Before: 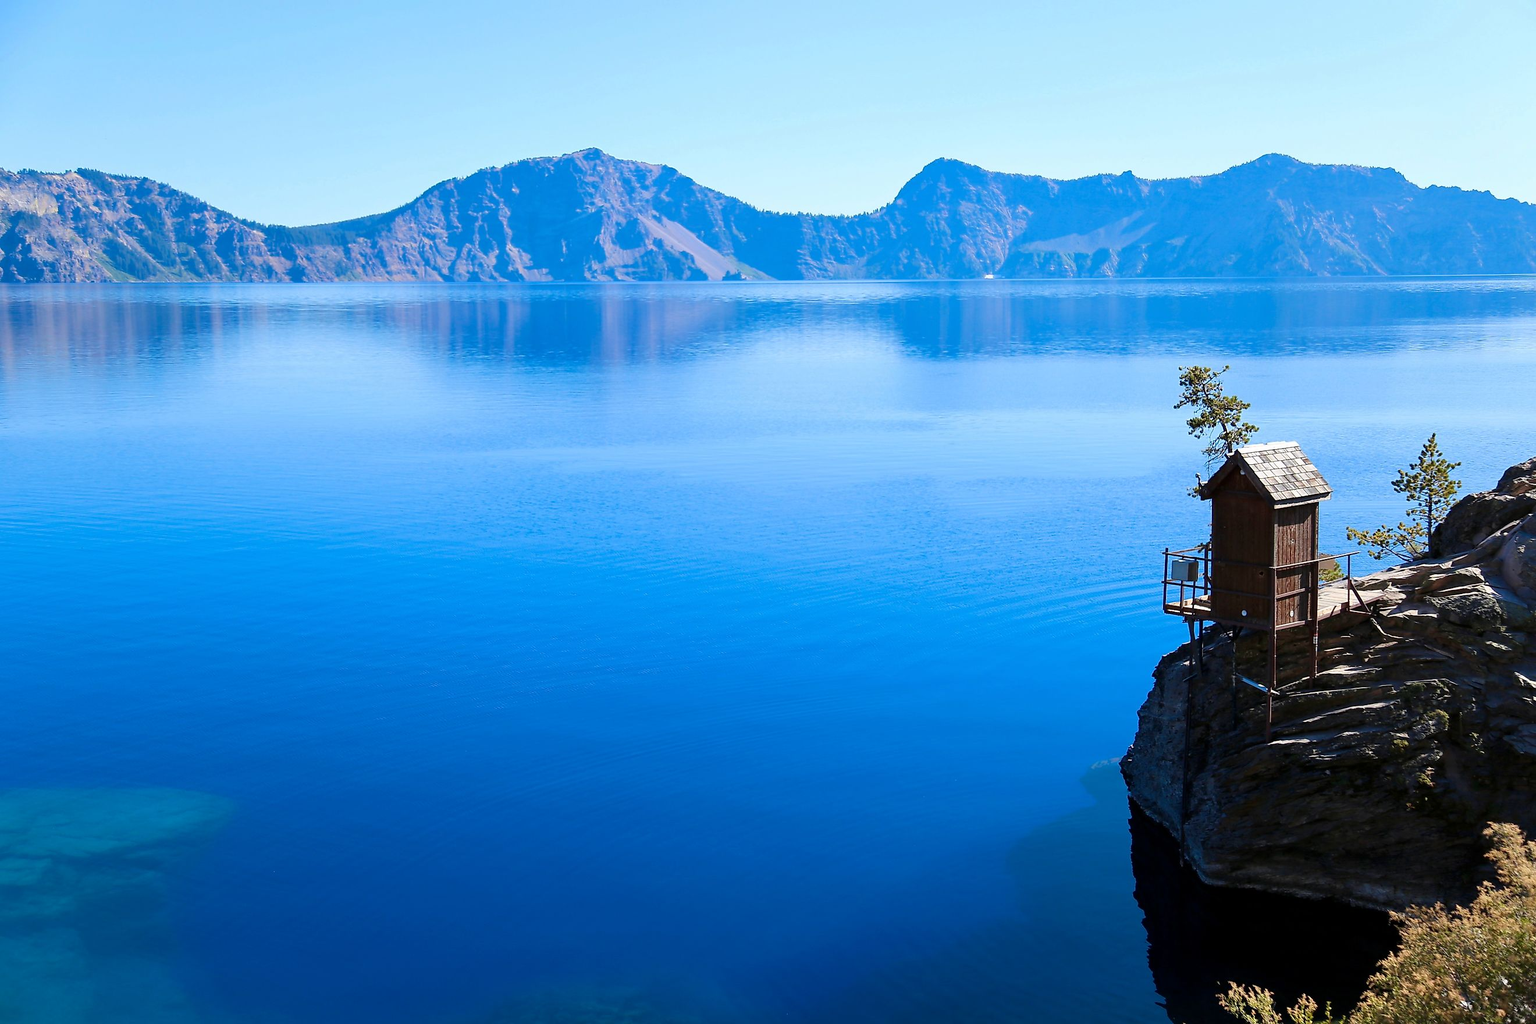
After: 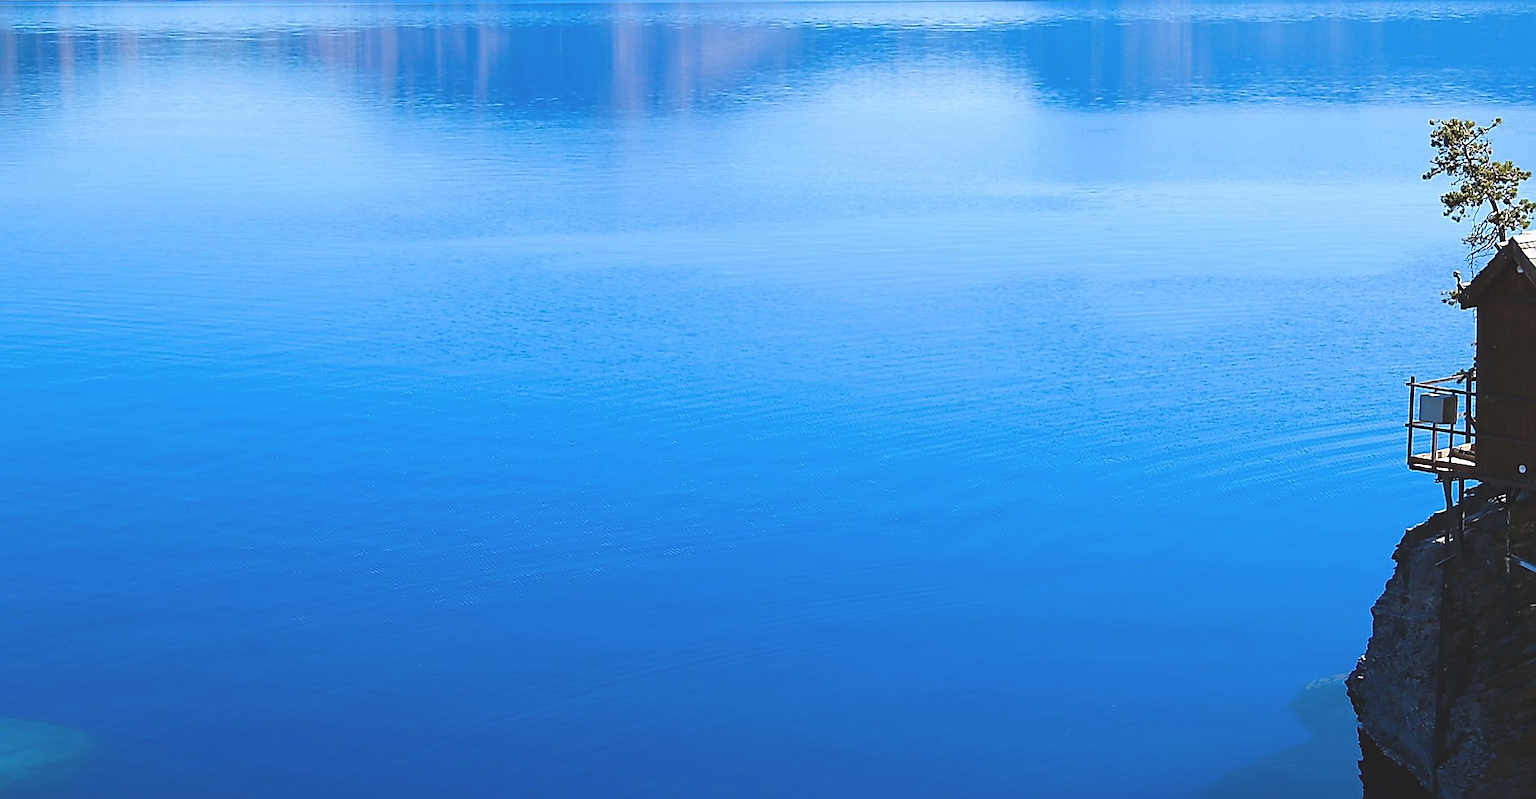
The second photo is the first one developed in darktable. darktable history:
sharpen: on, module defaults
crop: left 11.095%, top 27.602%, right 18.314%, bottom 17.25%
exposure: black level correction -0.016, compensate exposure bias true, compensate highlight preservation false
